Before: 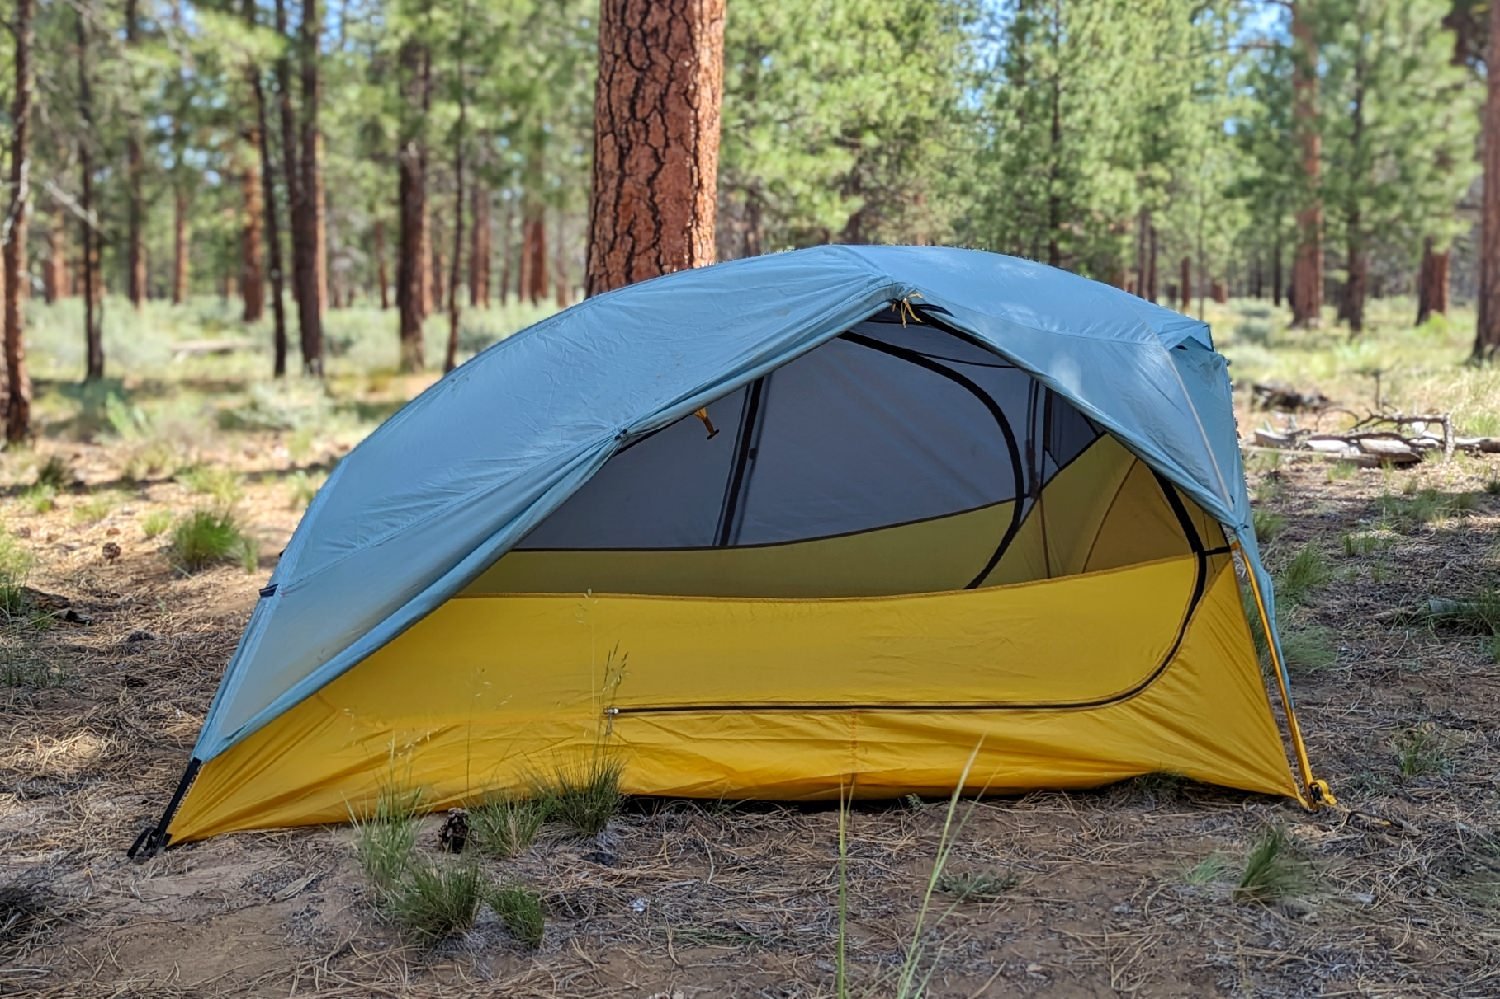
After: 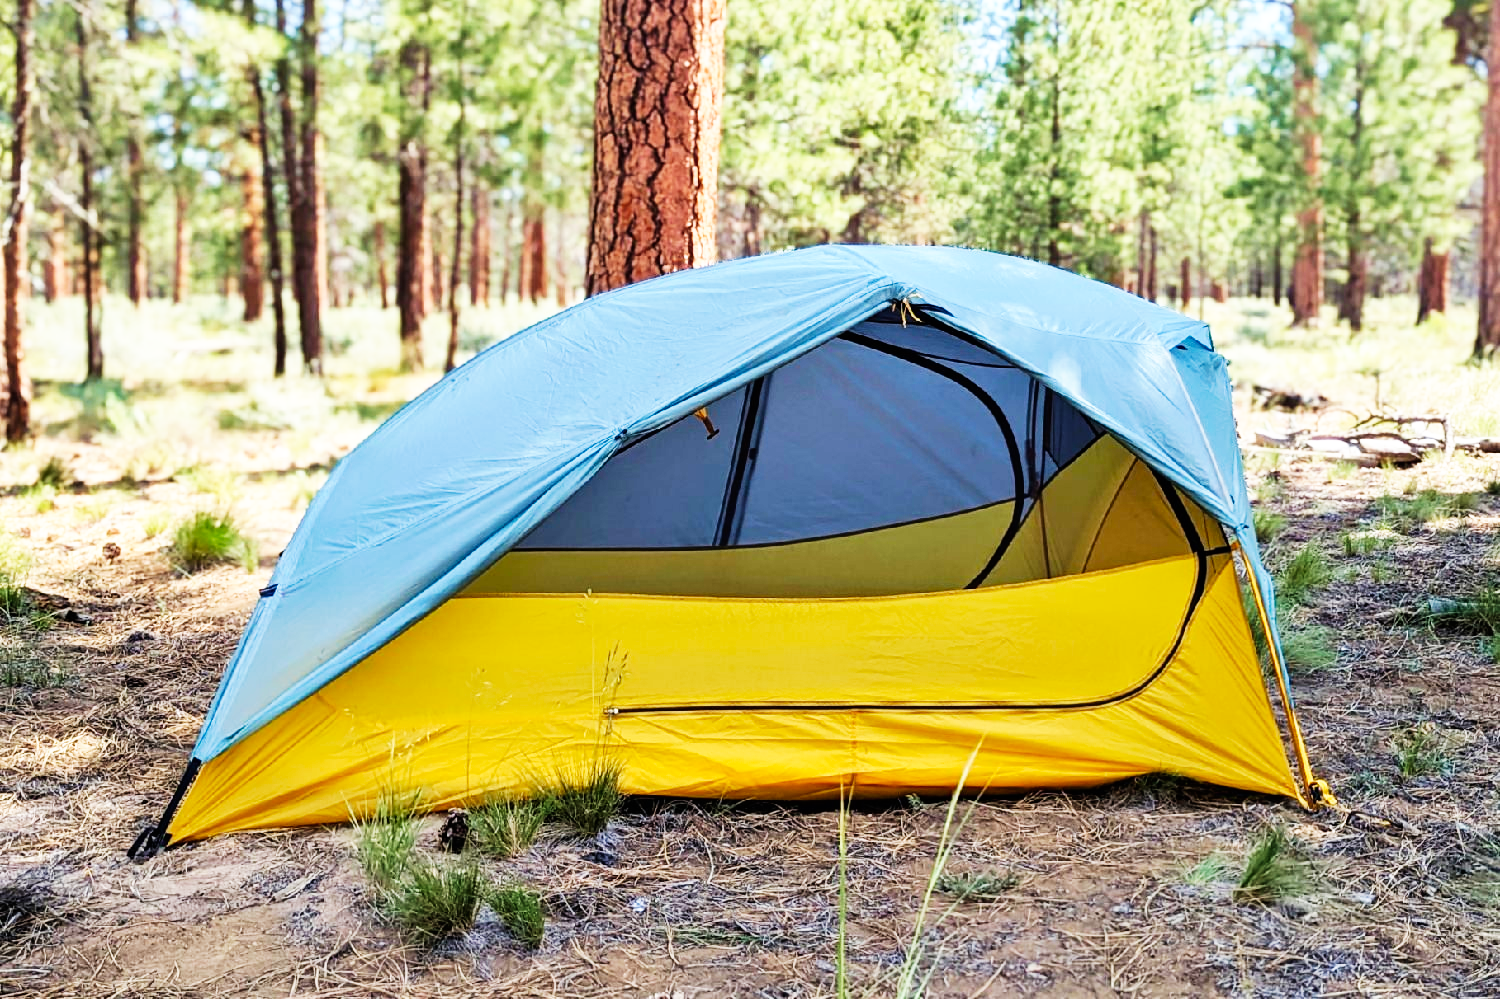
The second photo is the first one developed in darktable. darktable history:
base curve: curves: ch0 [(0, 0) (0.007, 0.004) (0.027, 0.03) (0.046, 0.07) (0.207, 0.54) (0.442, 0.872) (0.673, 0.972) (1, 1)], preserve colors none
velvia: on, module defaults
